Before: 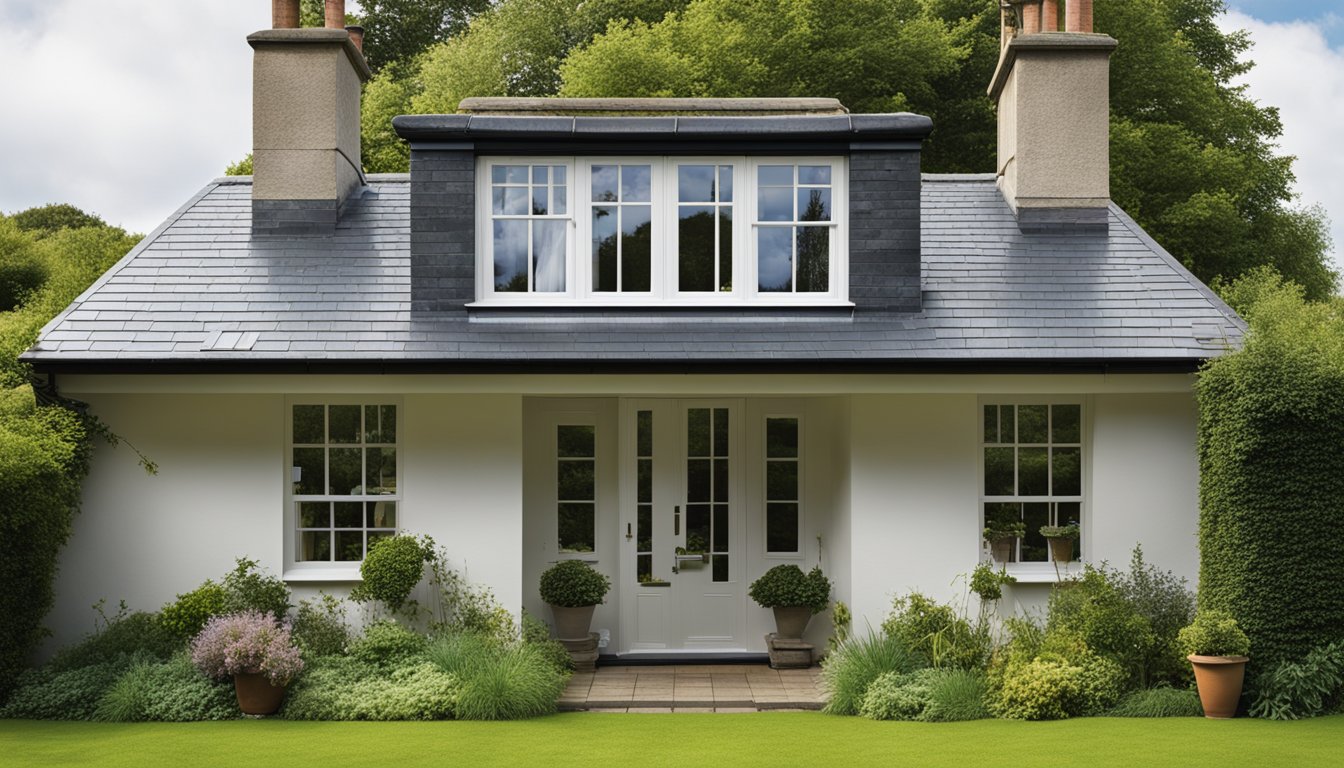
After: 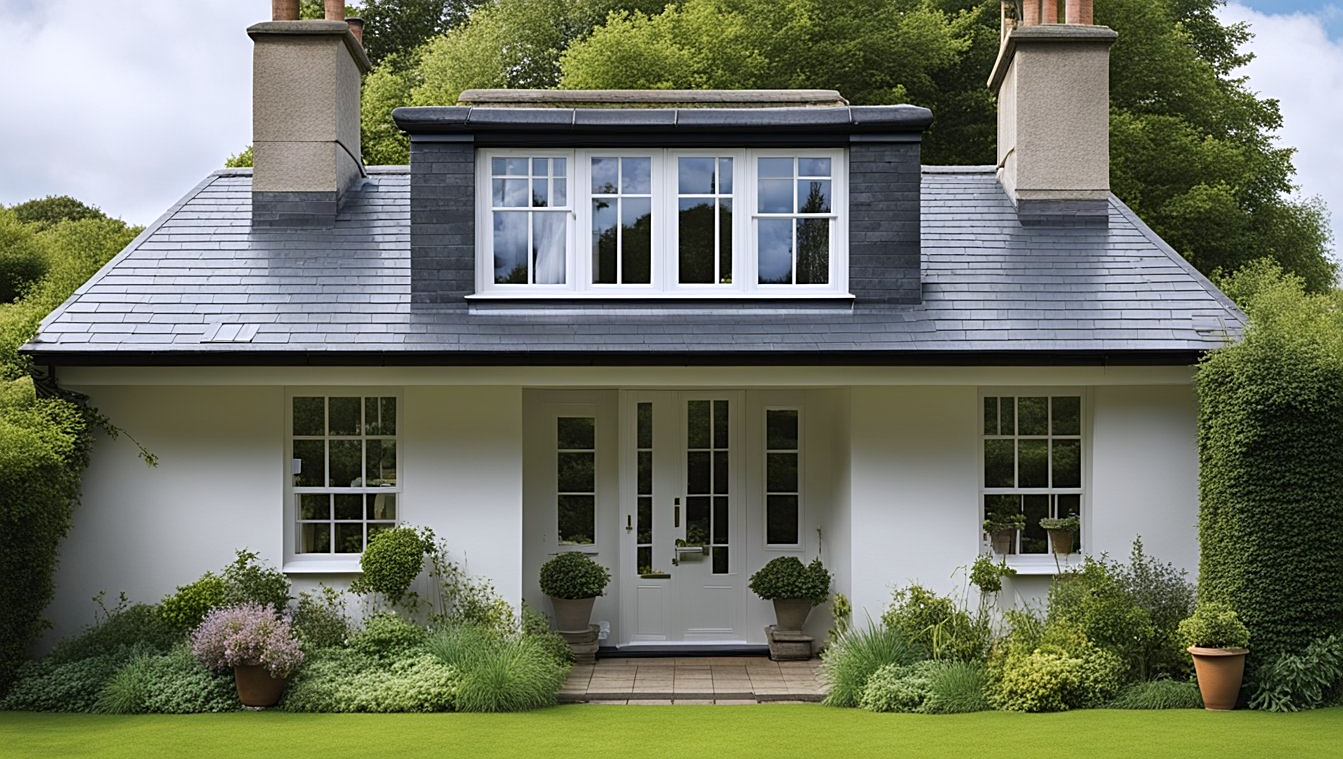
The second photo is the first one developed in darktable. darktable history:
sharpen: on, module defaults
white balance: red 0.984, blue 1.059
crop: top 1.049%, right 0.001%
